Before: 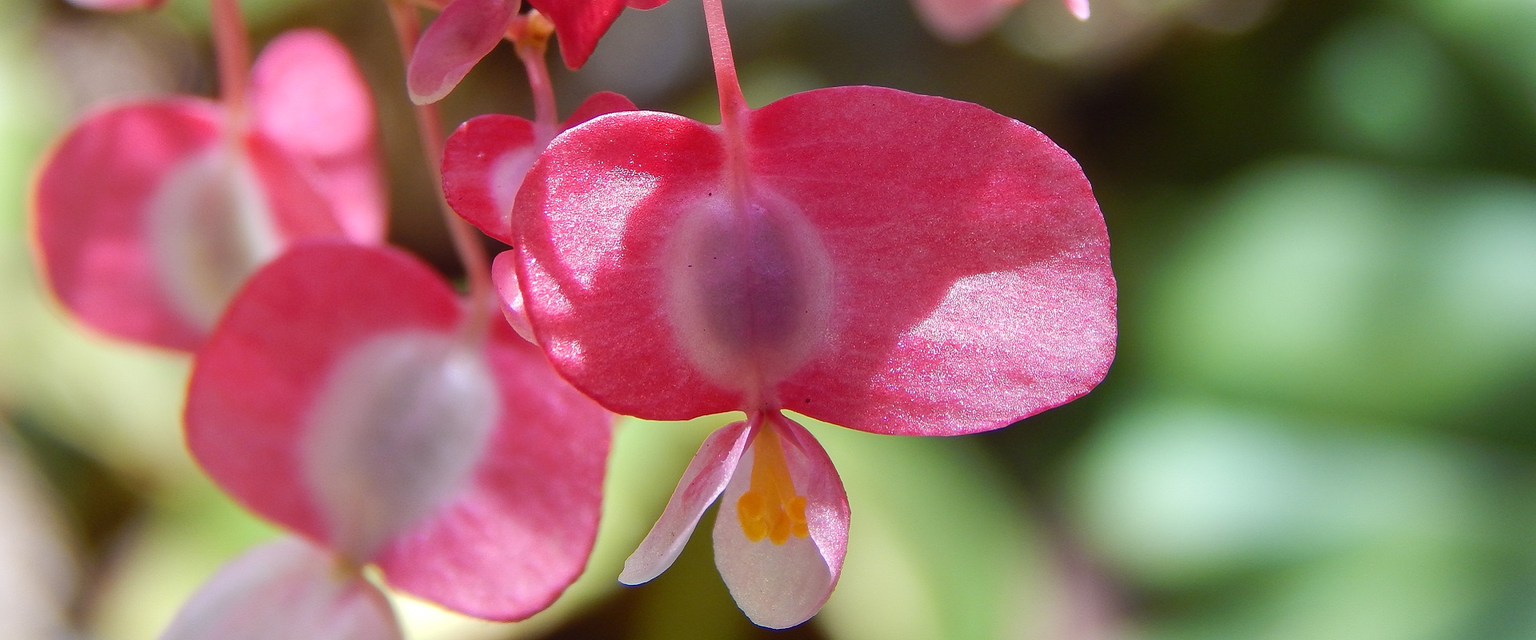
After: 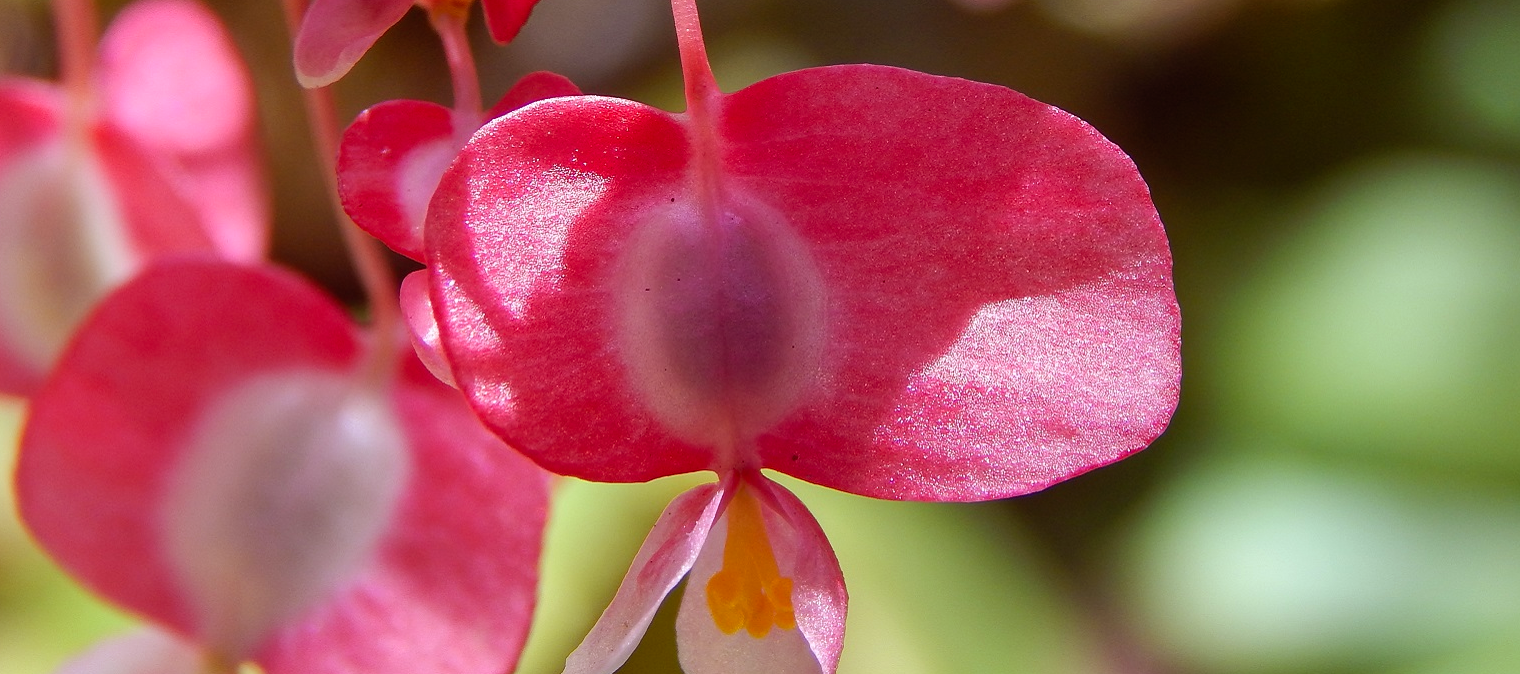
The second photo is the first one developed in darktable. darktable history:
crop: left 11.225%, top 5.381%, right 9.565%, bottom 10.314%
rgb levels: mode RGB, independent channels, levels [[0, 0.5, 1], [0, 0.521, 1], [0, 0.536, 1]]
